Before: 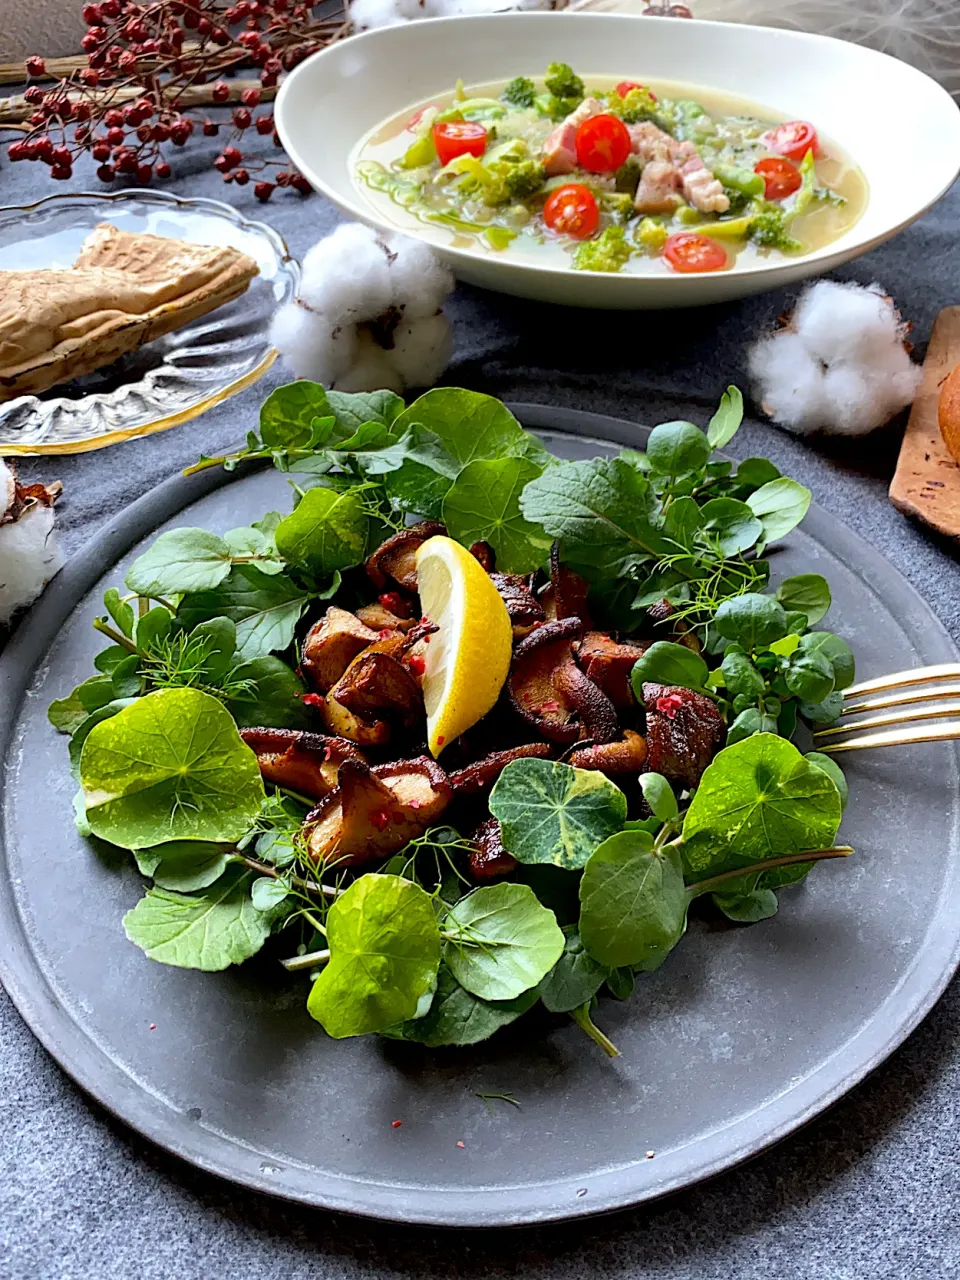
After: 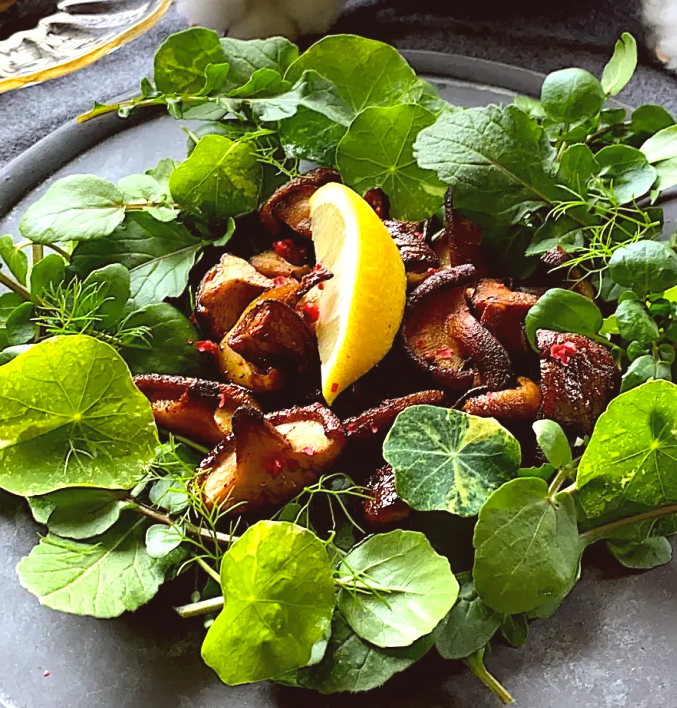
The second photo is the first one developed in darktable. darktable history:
exposure: black level correction -0.002, exposure 0.54 EV, compensate highlight preservation false
color balance: lift [1.005, 1.002, 0.998, 0.998], gamma [1, 1.021, 1.02, 0.979], gain [0.923, 1.066, 1.056, 0.934]
shadows and highlights: shadows -10, white point adjustment 1.5, highlights 10
crop: left 11.123%, top 27.61%, right 18.3%, bottom 17.034%
